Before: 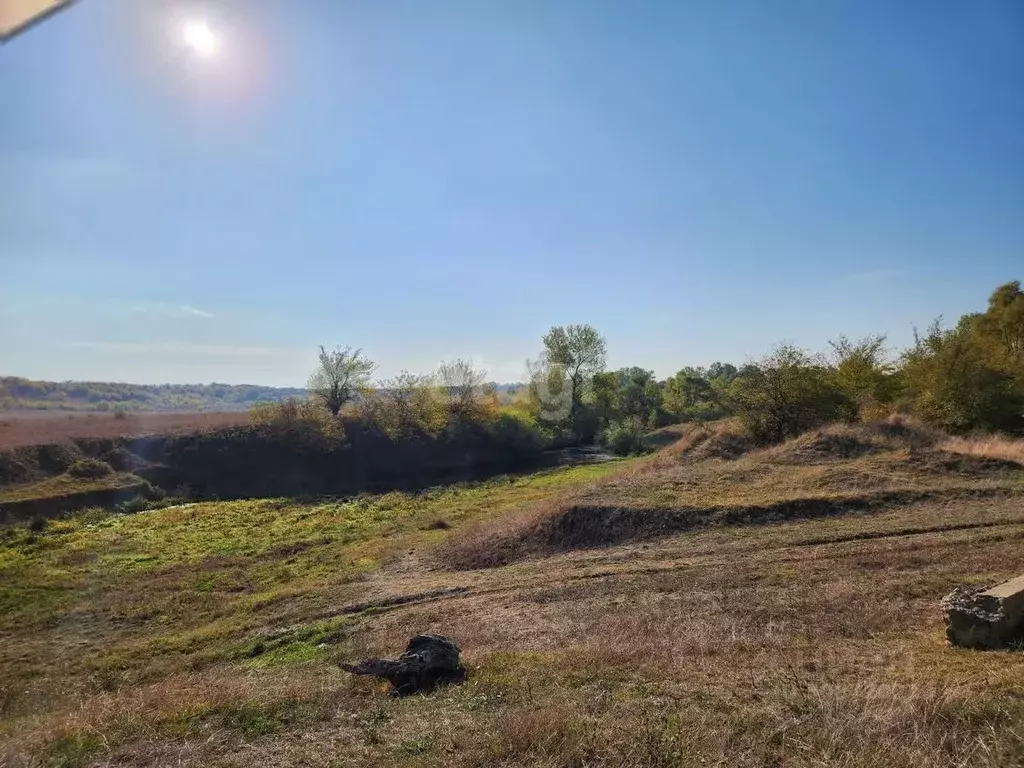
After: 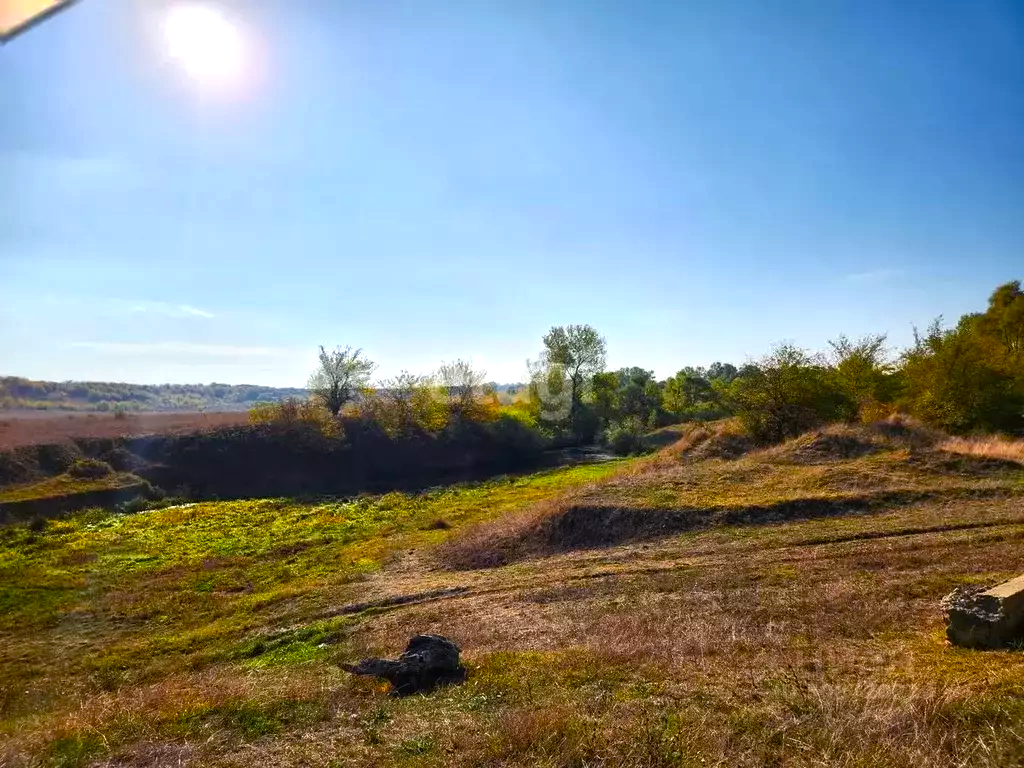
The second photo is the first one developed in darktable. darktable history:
color balance rgb: perceptual saturation grading › global saturation 27.587%, perceptual saturation grading › highlights -25.652%, perceptual saturation grading › shadows 25.109%, perceptual brilliance grading › global brilliance 20.224%, perceptual brilliance grading › shadows -40.113%
color zones: curves: ch0 [(0.224, 0.526) (0.75, 0.5)]; ch1 [(0.055, 0.526) (0.224, 0.761) (0.377, 0.526) (0.75, 0.5)]
